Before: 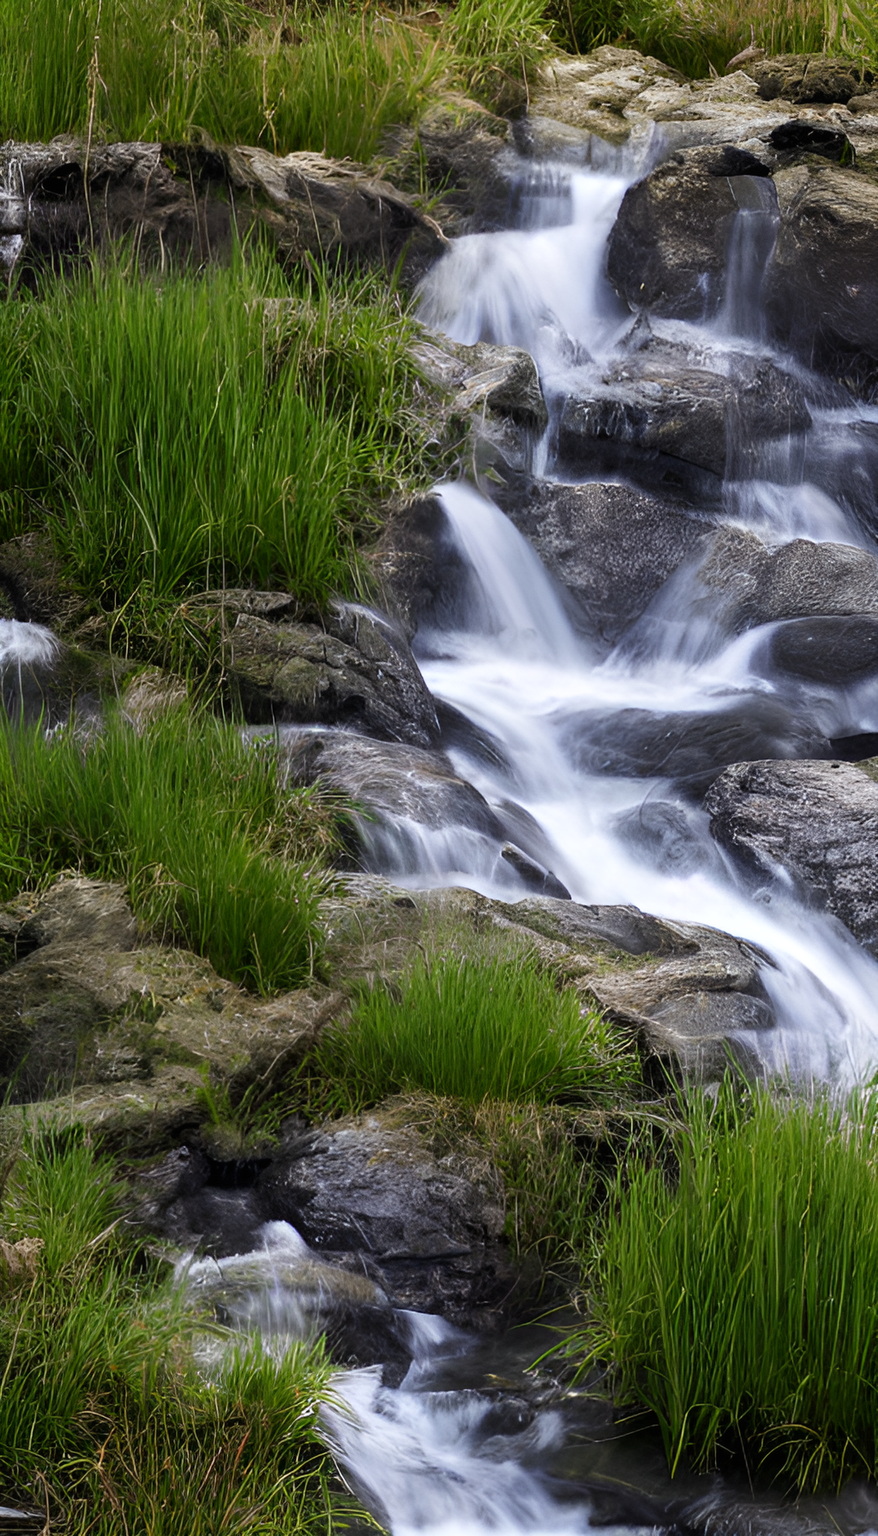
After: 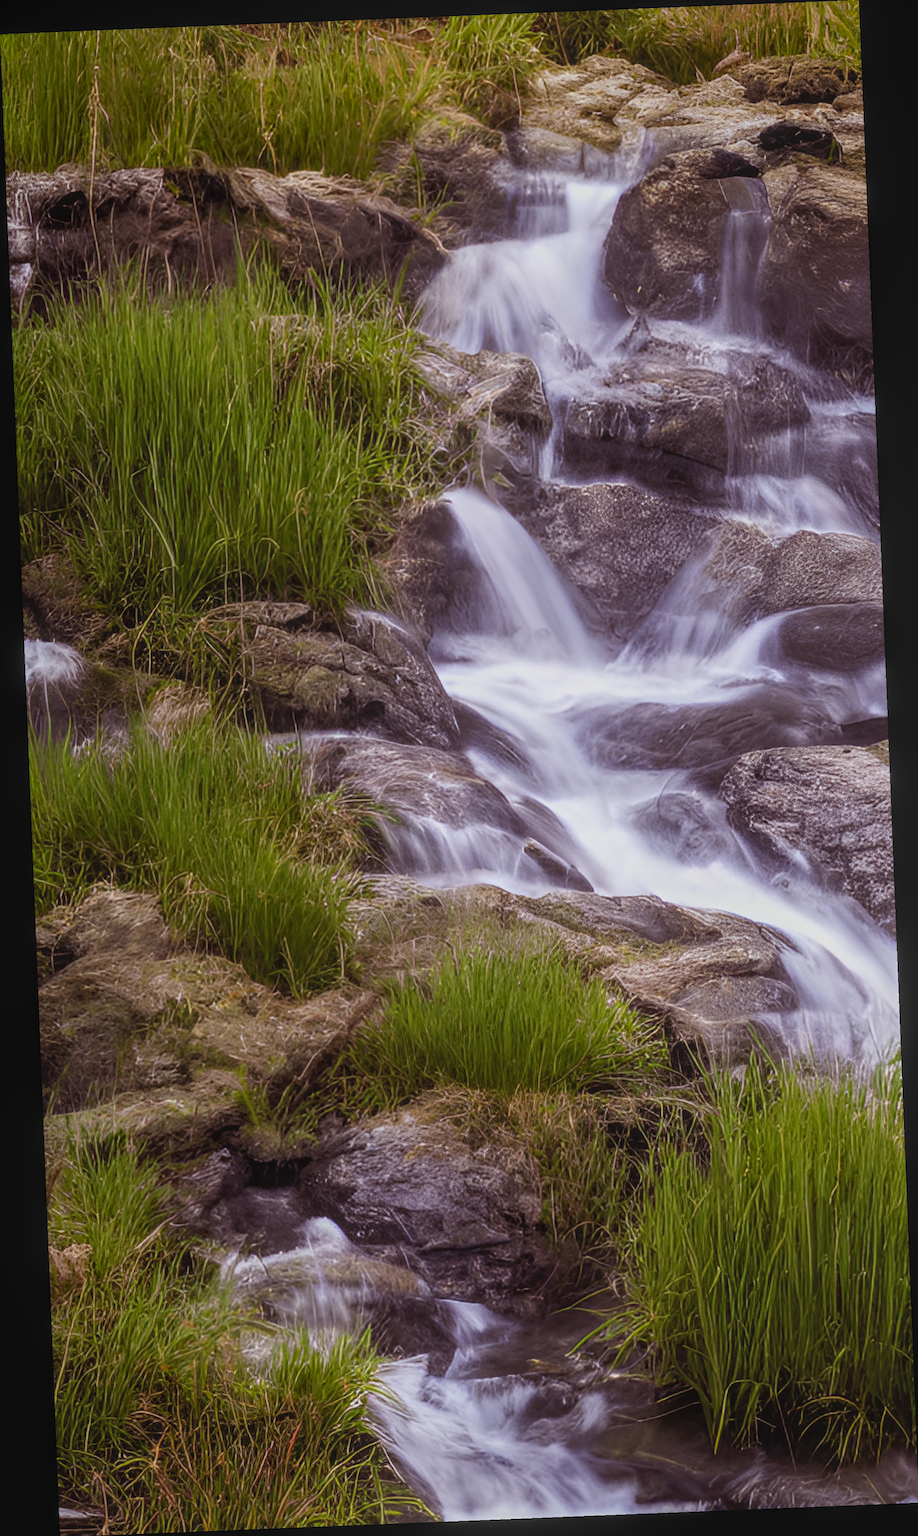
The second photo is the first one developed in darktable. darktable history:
rgb levels: mode RGB, independent channels, levels [[0, 0.474, 1], [0, 0.5, 1], [0, 0.5, 1]]
local contrast: highlights 73%, shadows 15%, midtone range 0.197
rotate and perspective: rotation -2.29°, automatic cropping off
